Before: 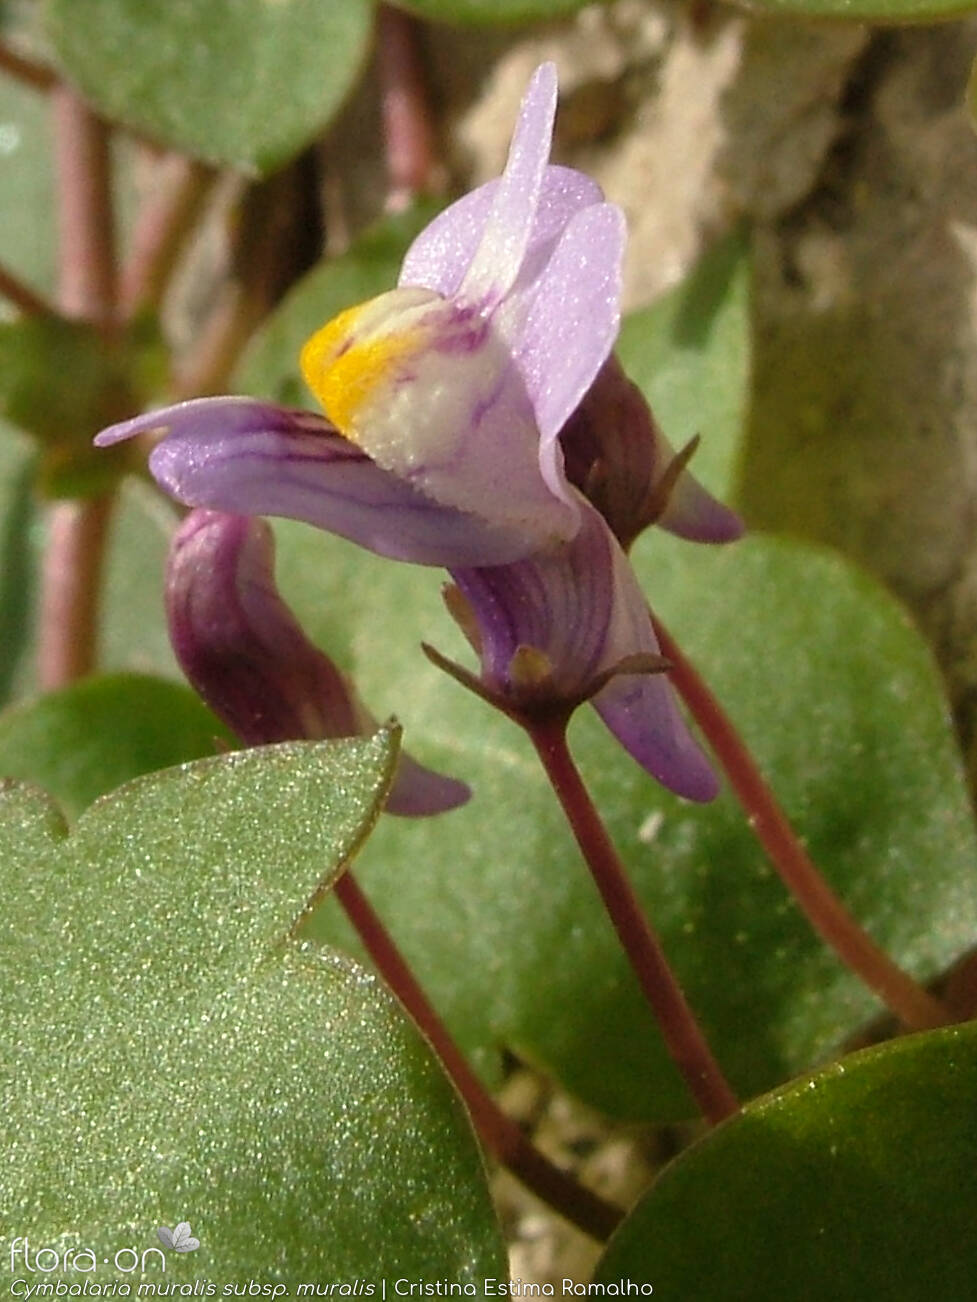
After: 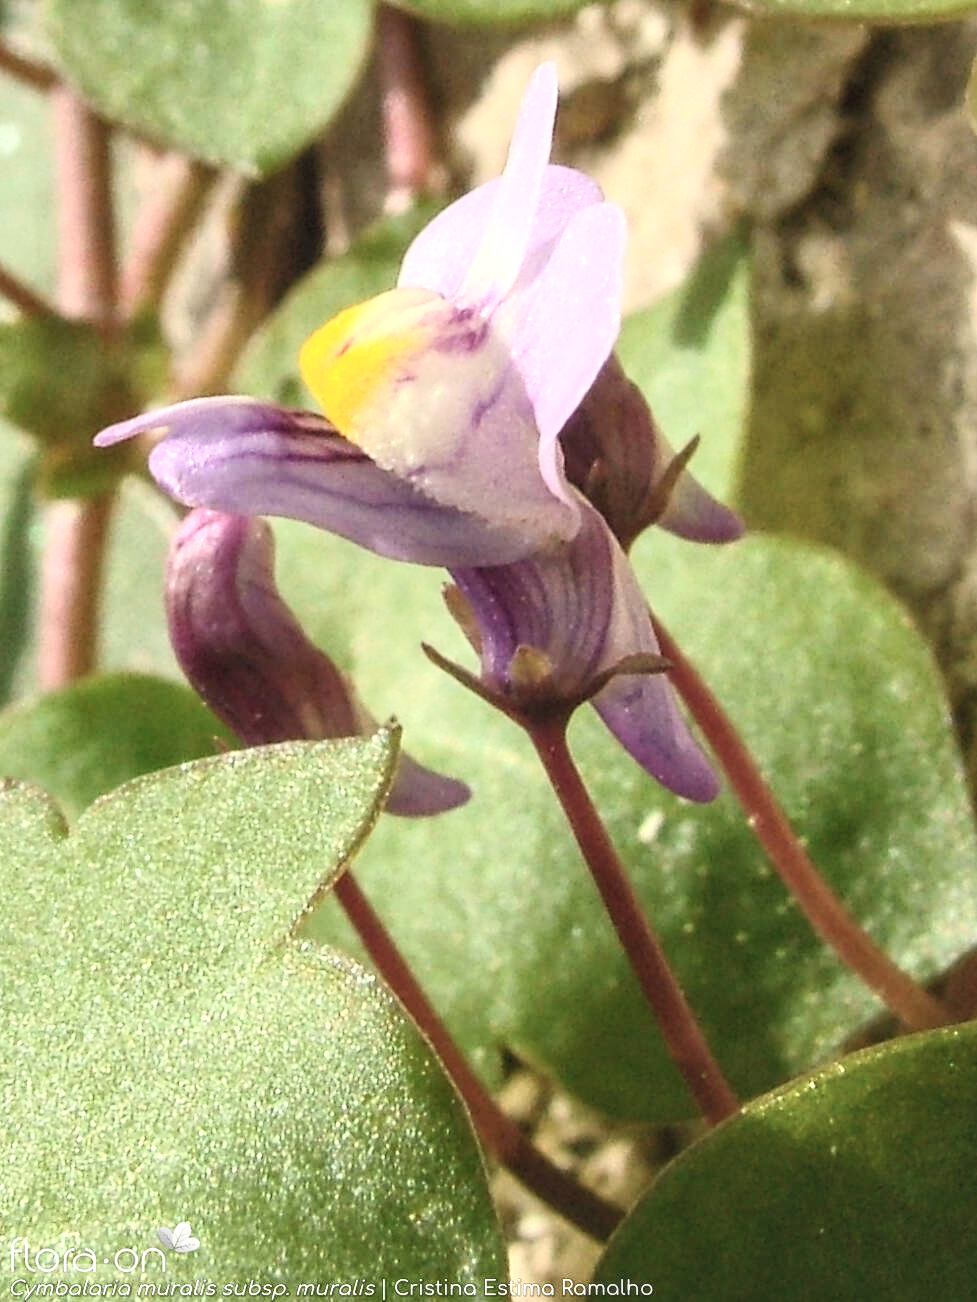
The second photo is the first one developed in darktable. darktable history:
contrast brightness saturation: contrast 0.39, brightness 0.53
local contrast: on, module defaults
